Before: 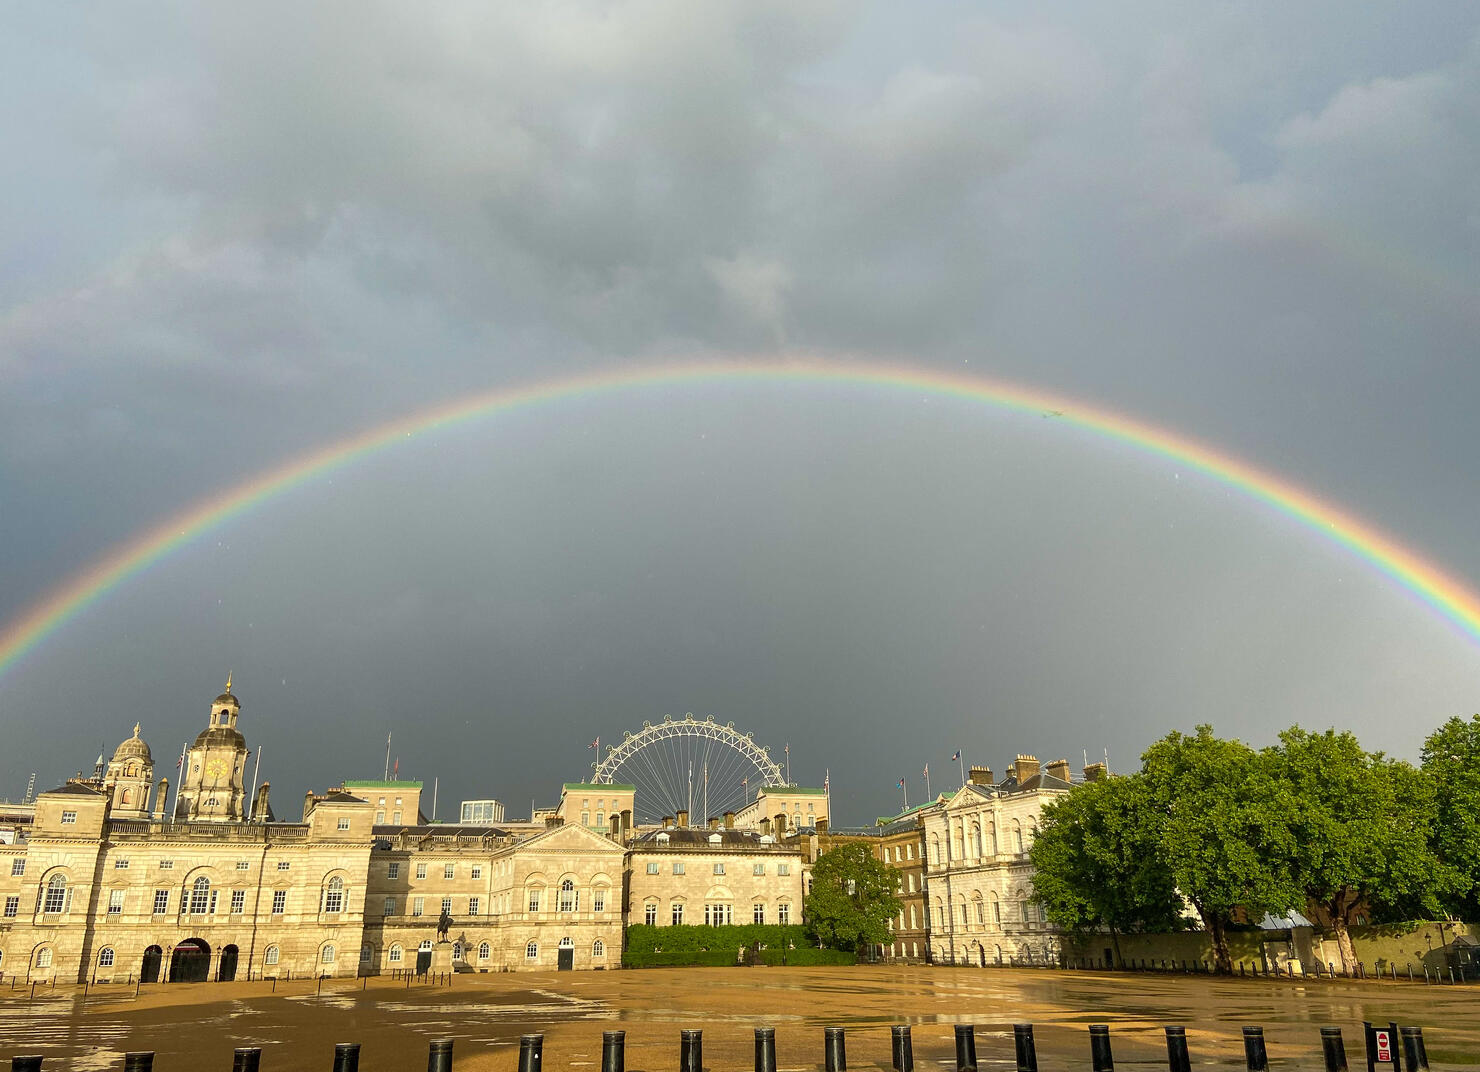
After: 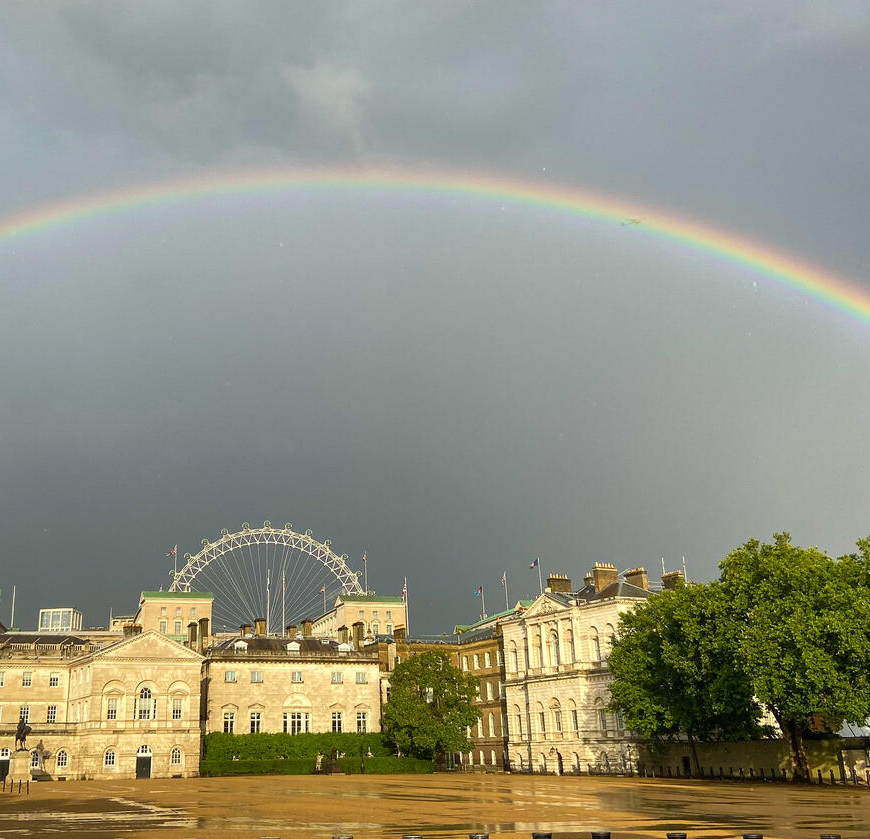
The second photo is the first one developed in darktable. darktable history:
exposure: compensate highlight preservation false
tone equalizer: on, module defaults
crop and rotate: left 28.555%, top 17.941%, right 12.641%, bottom 3.76%
